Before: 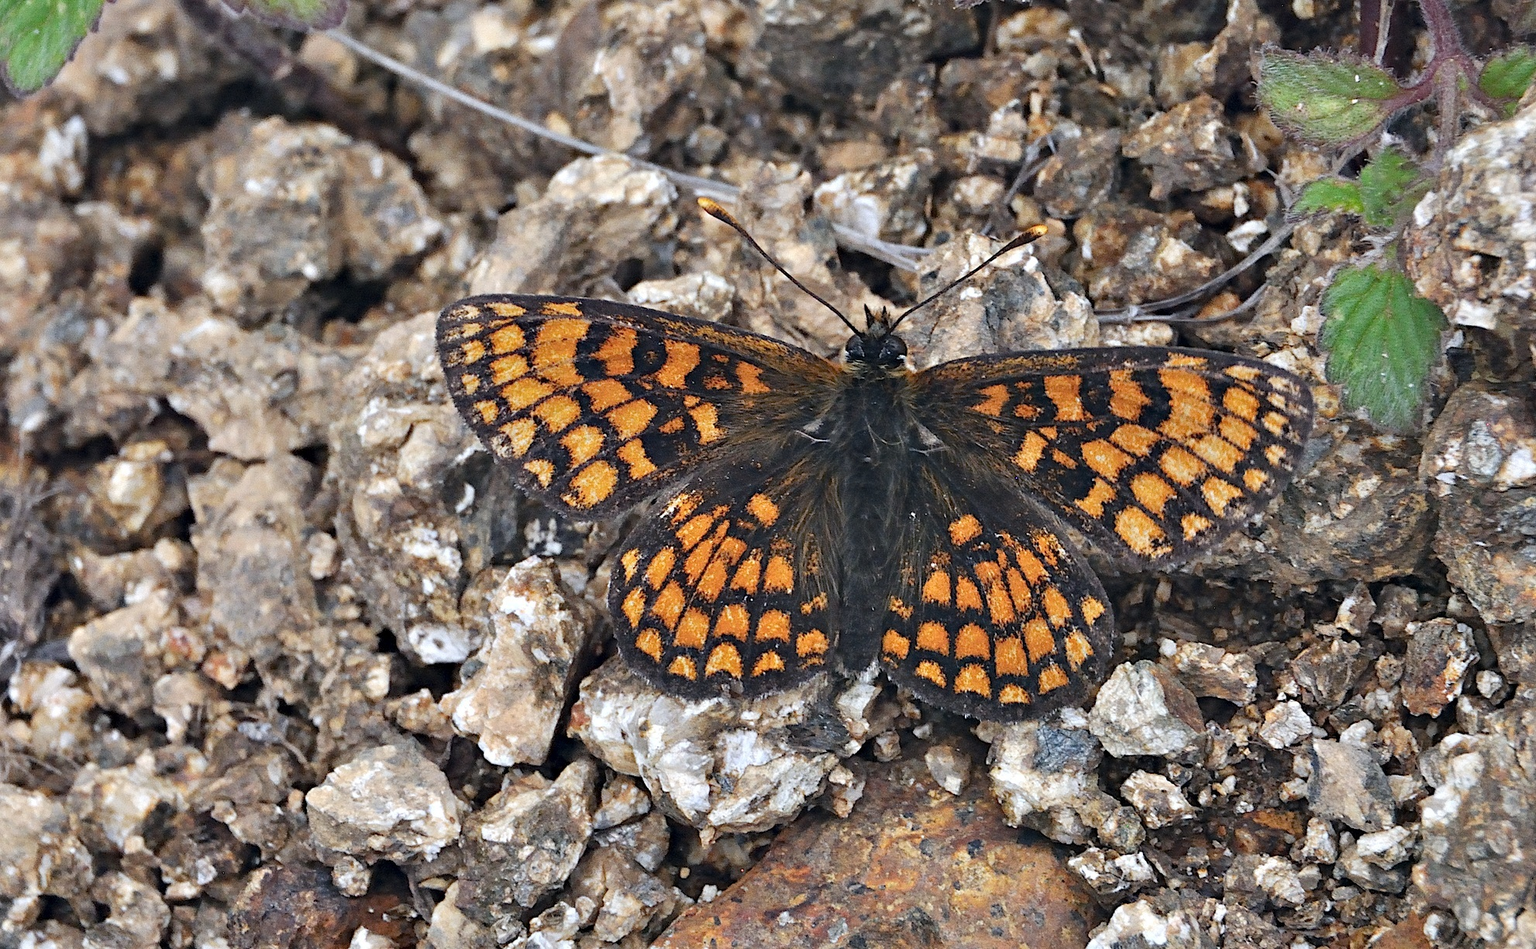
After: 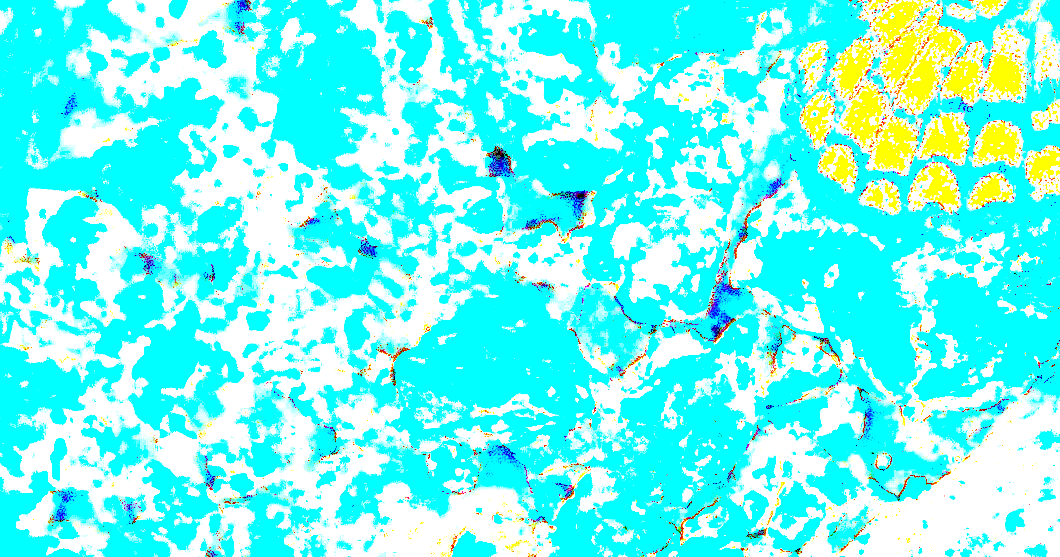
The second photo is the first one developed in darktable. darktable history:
crop and rotate: top 54.351%, right 46.517%, bottom 0.113%
exposure: exposure 7.934 EV, compensate highlight preservation false
color balance rgb: shadows lift › chroma 2.056%, shadows lift › hue 221.06°, highlights gain › luminance 19.907%, highlights gain › chroma 13.149%, highlights gain › hue 173.48°, perceptual saturation grading › global saturation 38.812%, perceptual brilliance grading › highlights 8.056%, perceptual brilliance grading › mid-tones 3.428%, perceptual brilliance grading › shadows 1.476%, contrast -29.838%
